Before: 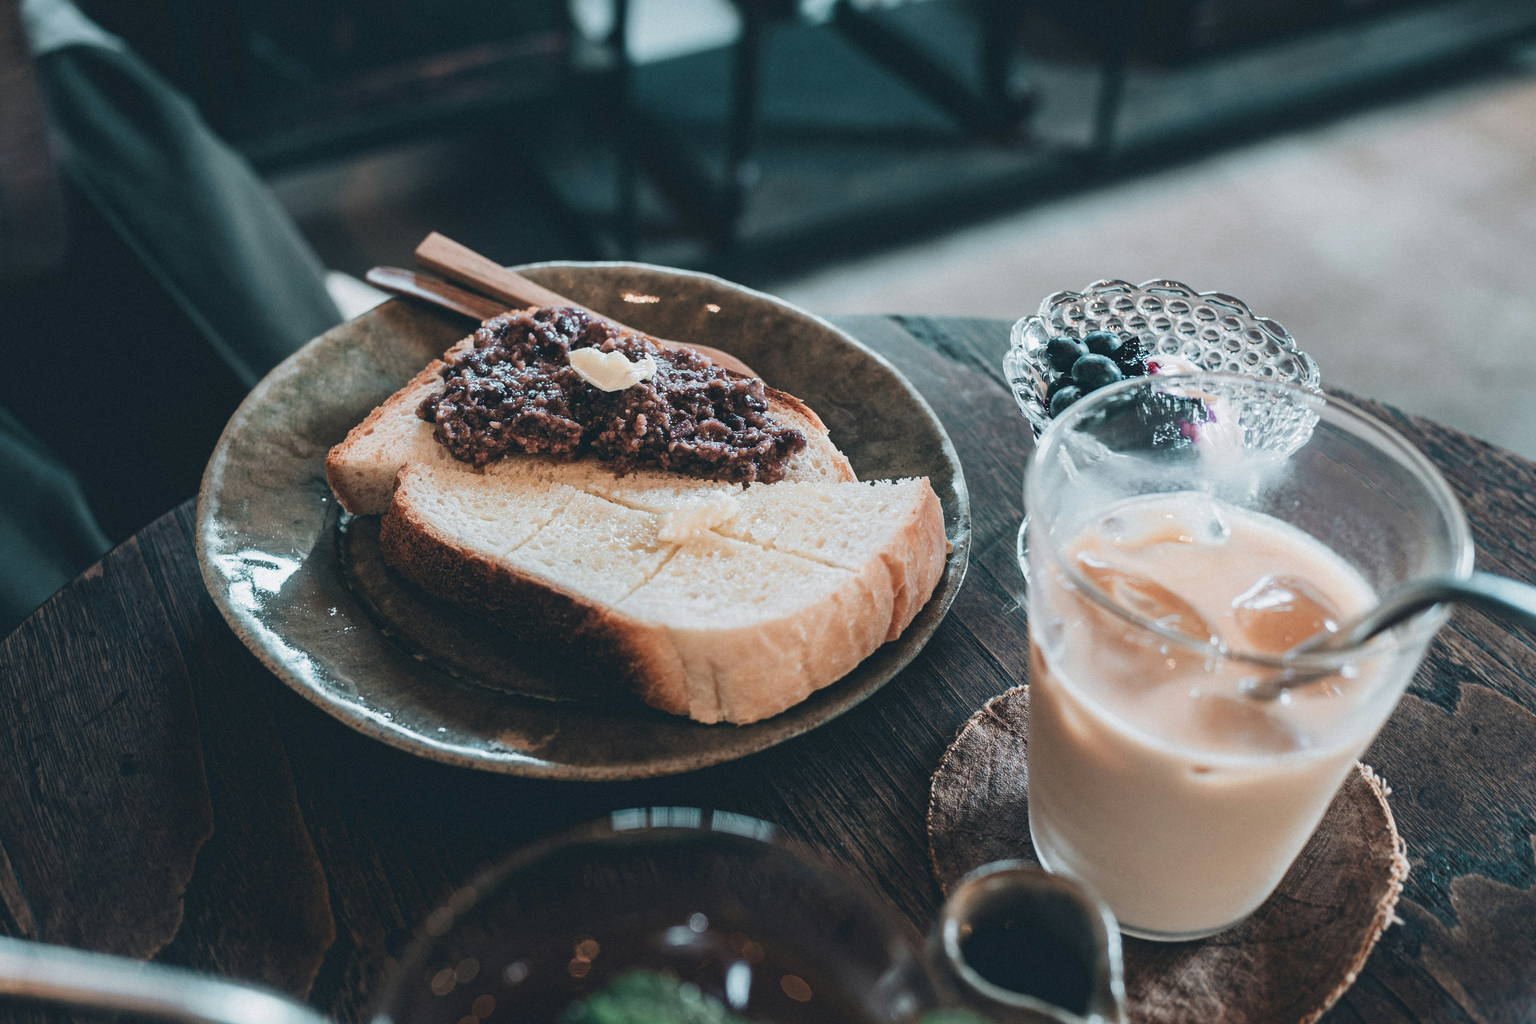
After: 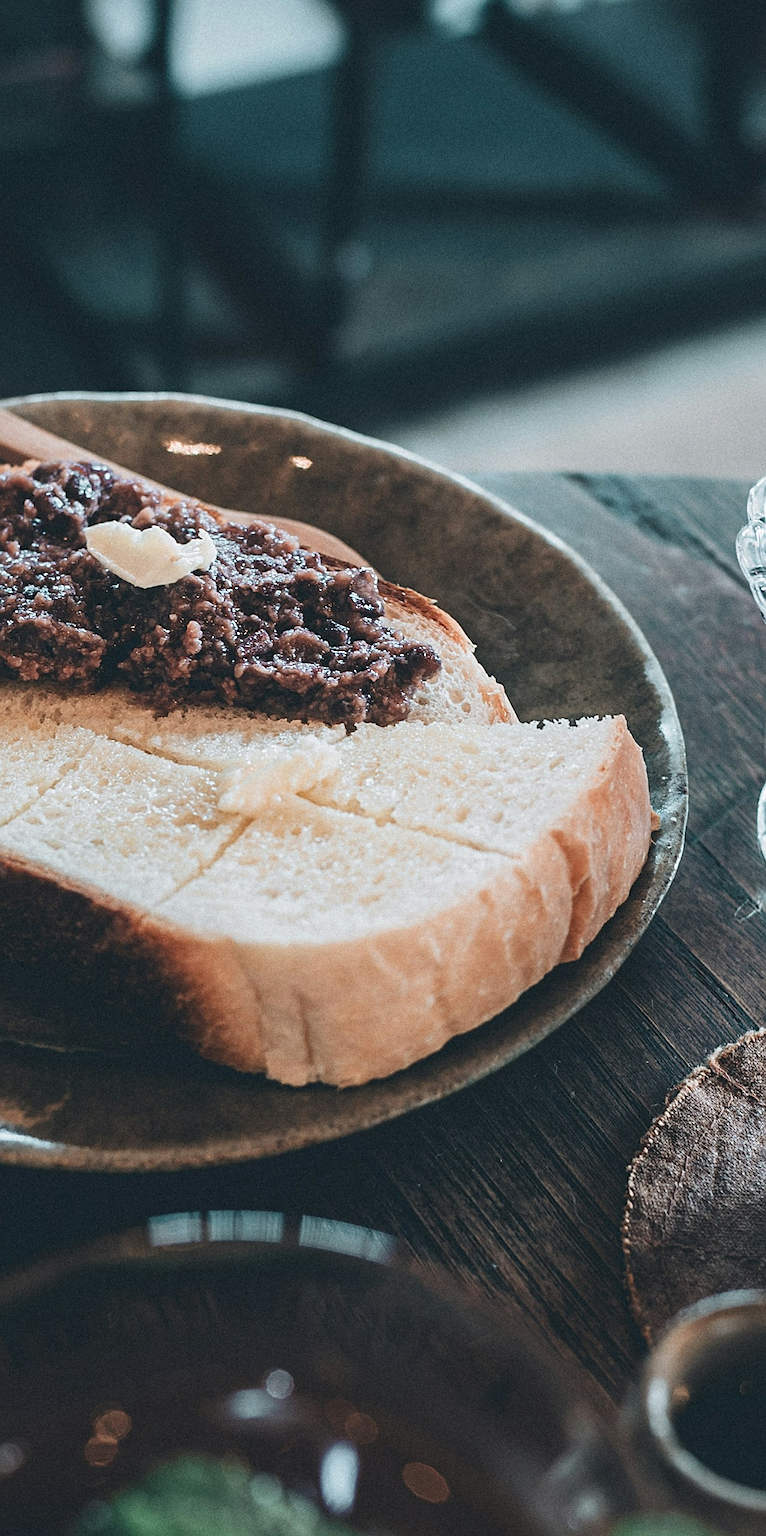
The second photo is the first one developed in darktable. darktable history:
sharpen: on, module defaults
exposure: black level correction -0.001, exposure 0.08 EV, compensate highlight preservation false
crop: left 33.36%, right 33.36%
grain: coarseness 0.09 ISO
